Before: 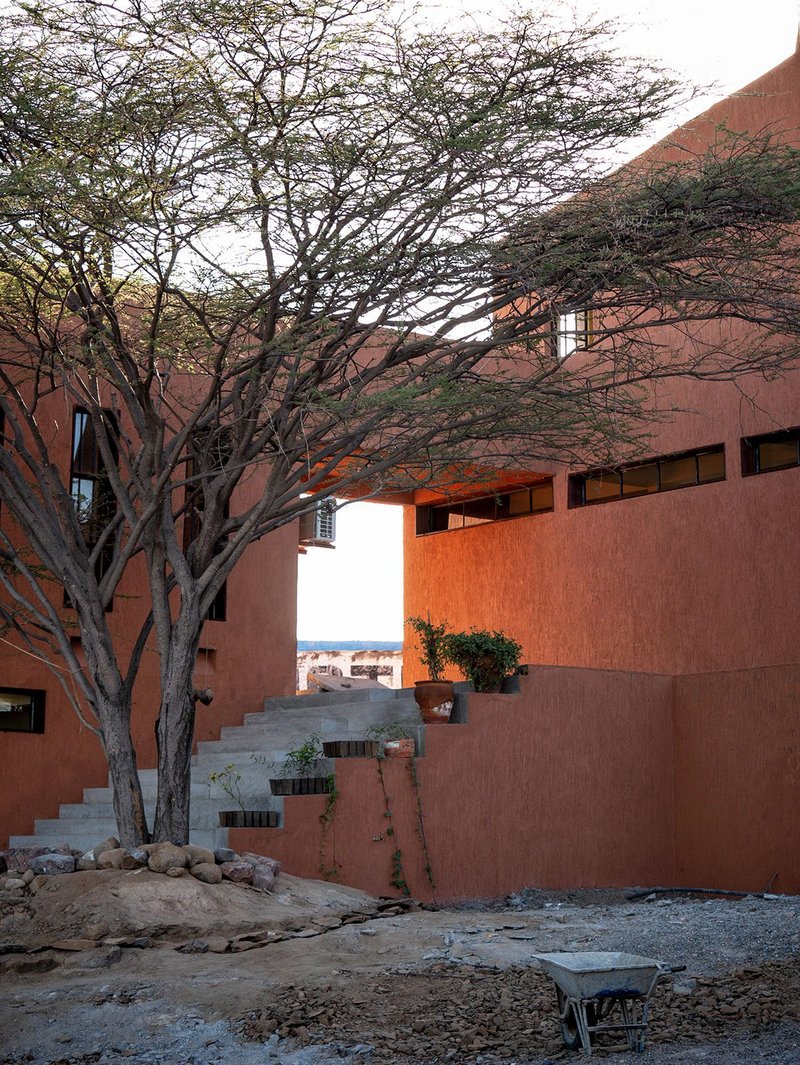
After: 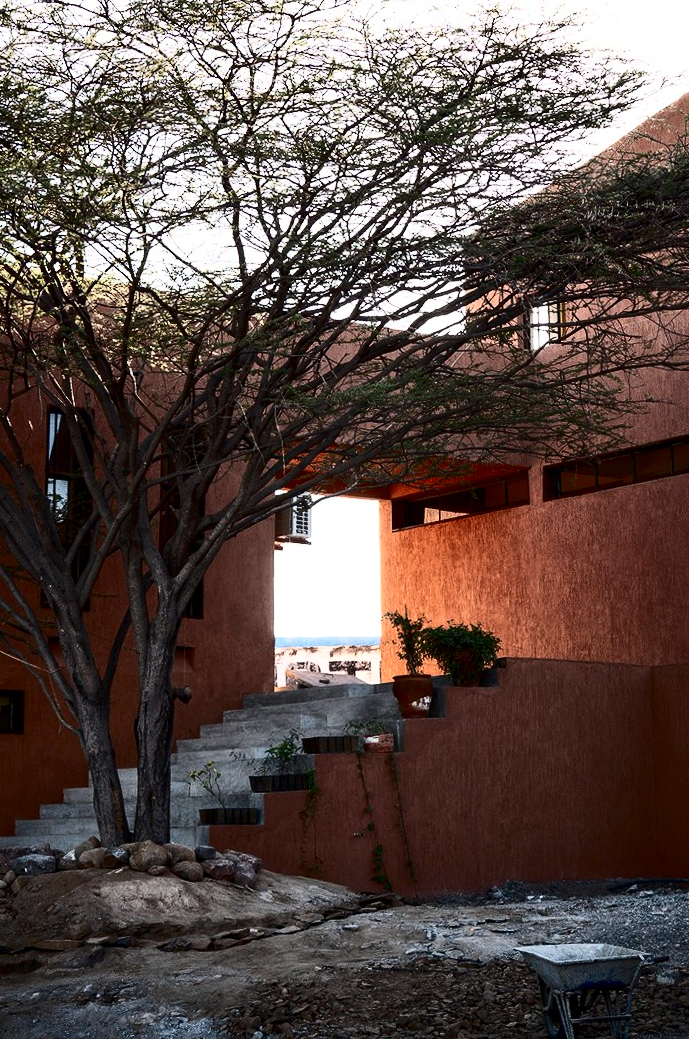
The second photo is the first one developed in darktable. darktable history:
contrast brightness saturation: contrast 0.497, saturation -0.086
crop and rotate: angle 0.9°, left 4.077%, top 1.094%, right 11.482%, bottom 2.382%
